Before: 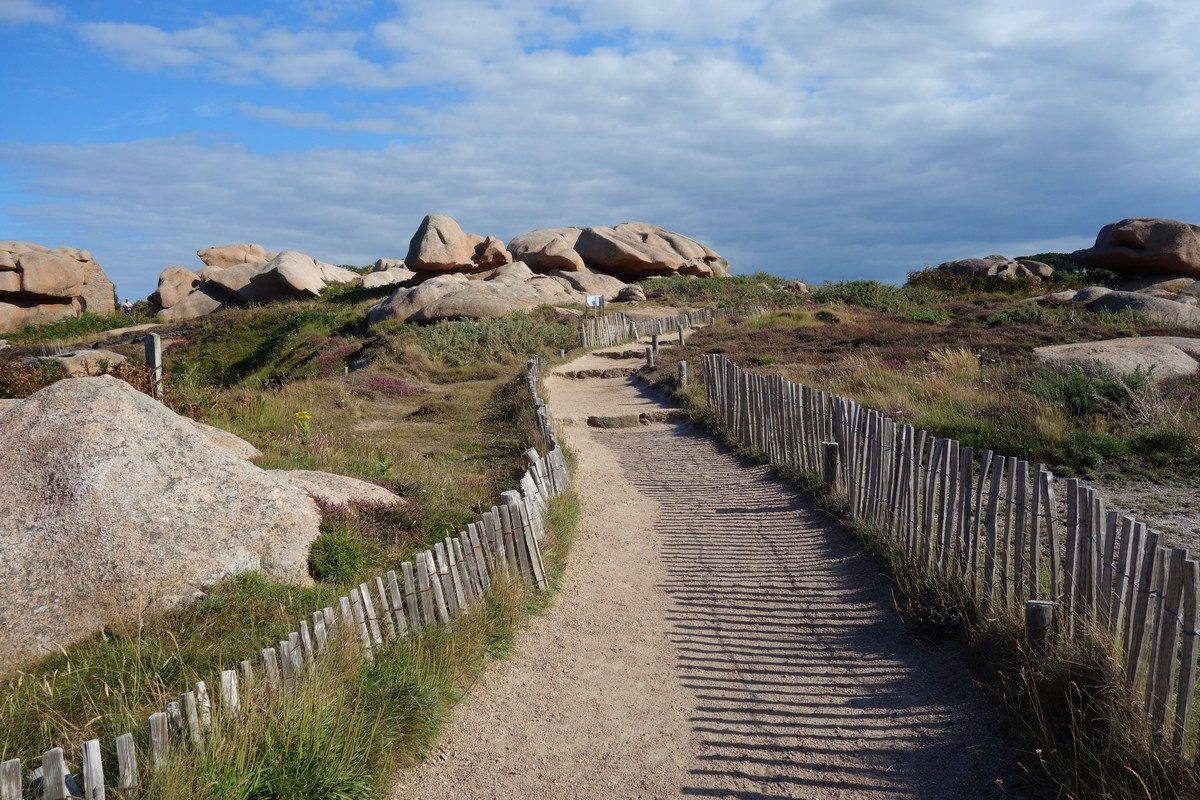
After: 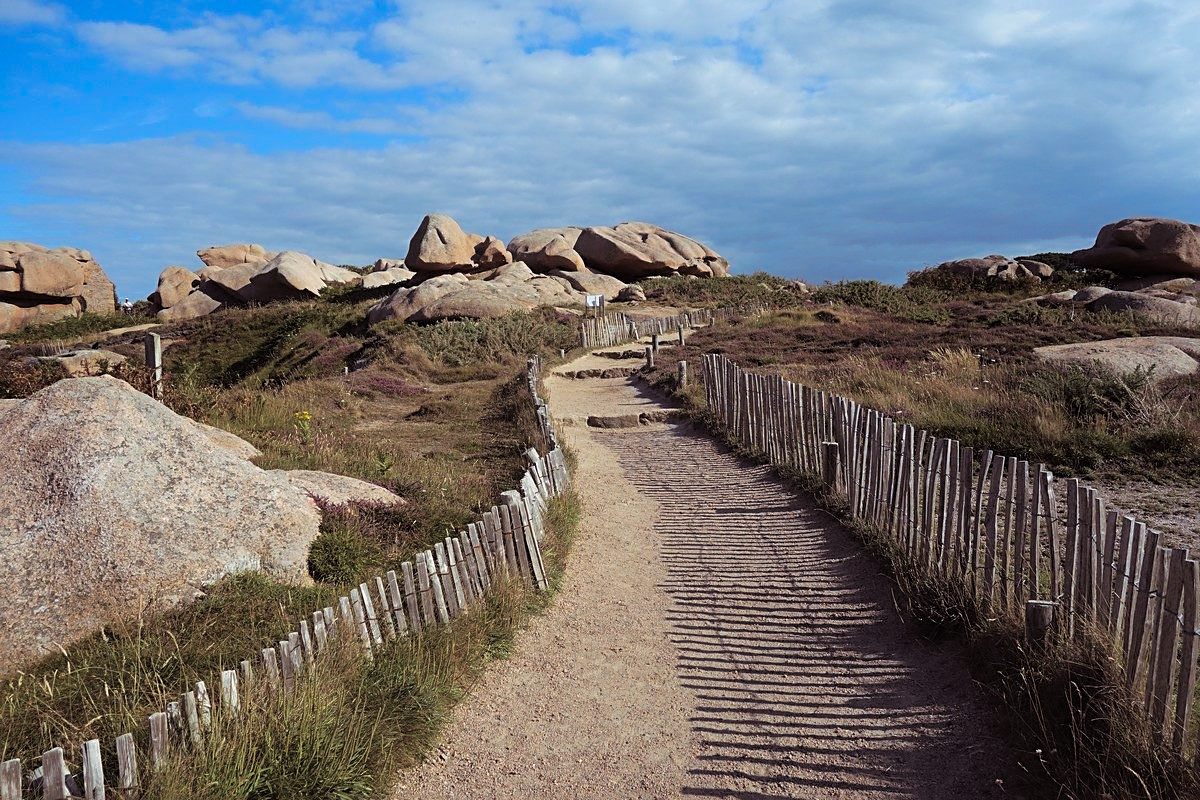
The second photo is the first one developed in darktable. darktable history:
sharpen: on, module defaults
split-toning: shadows › saturation 0.24, highlights › hue 54°, highlights › saturation 0.24
white balance: red 0.978, blue 0.999
color balance rgb: perceptual saturation grading › global saturation 20%, global vibrance 20%
